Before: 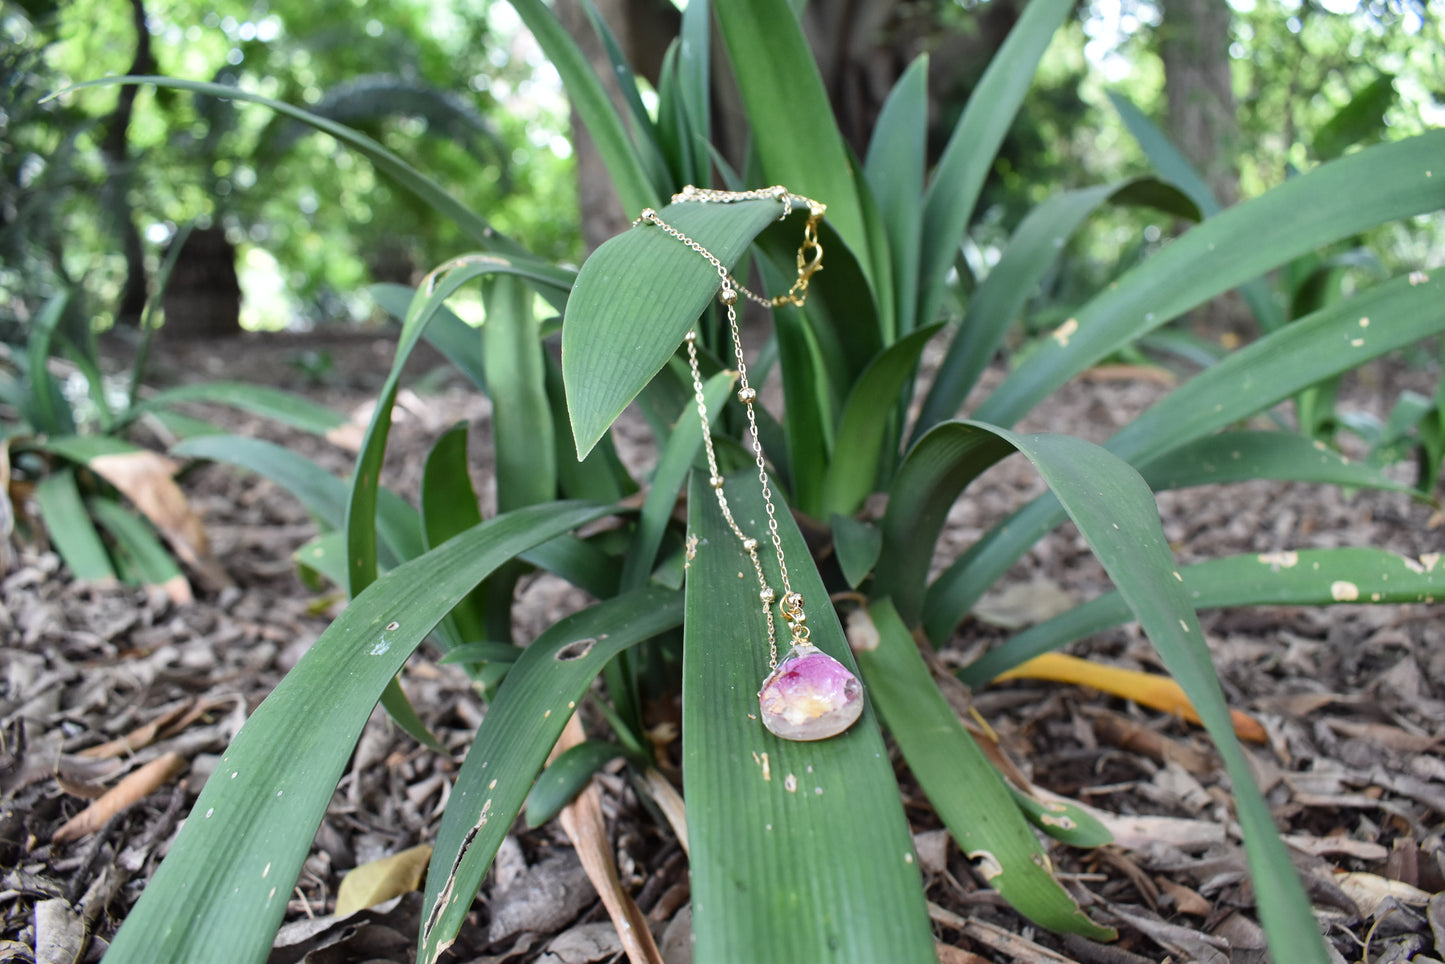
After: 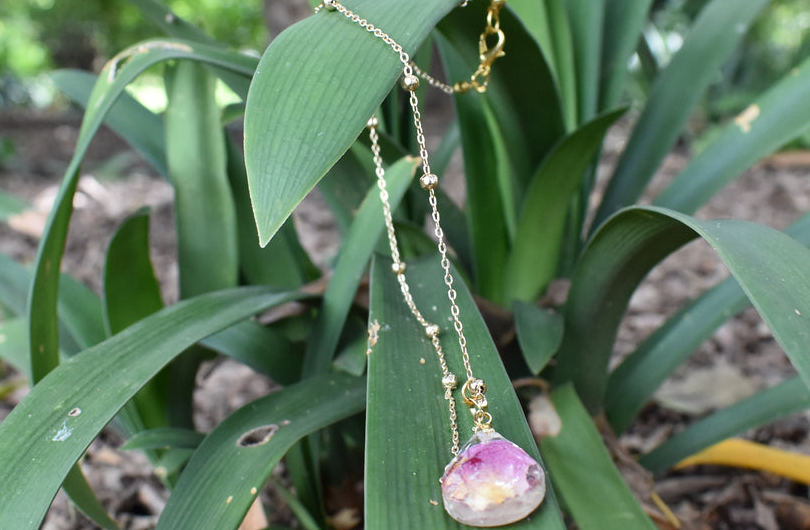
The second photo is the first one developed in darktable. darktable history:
crop and rotate: left 22.019%, top 22.226%, right 21.898%, bottom 22.721%
